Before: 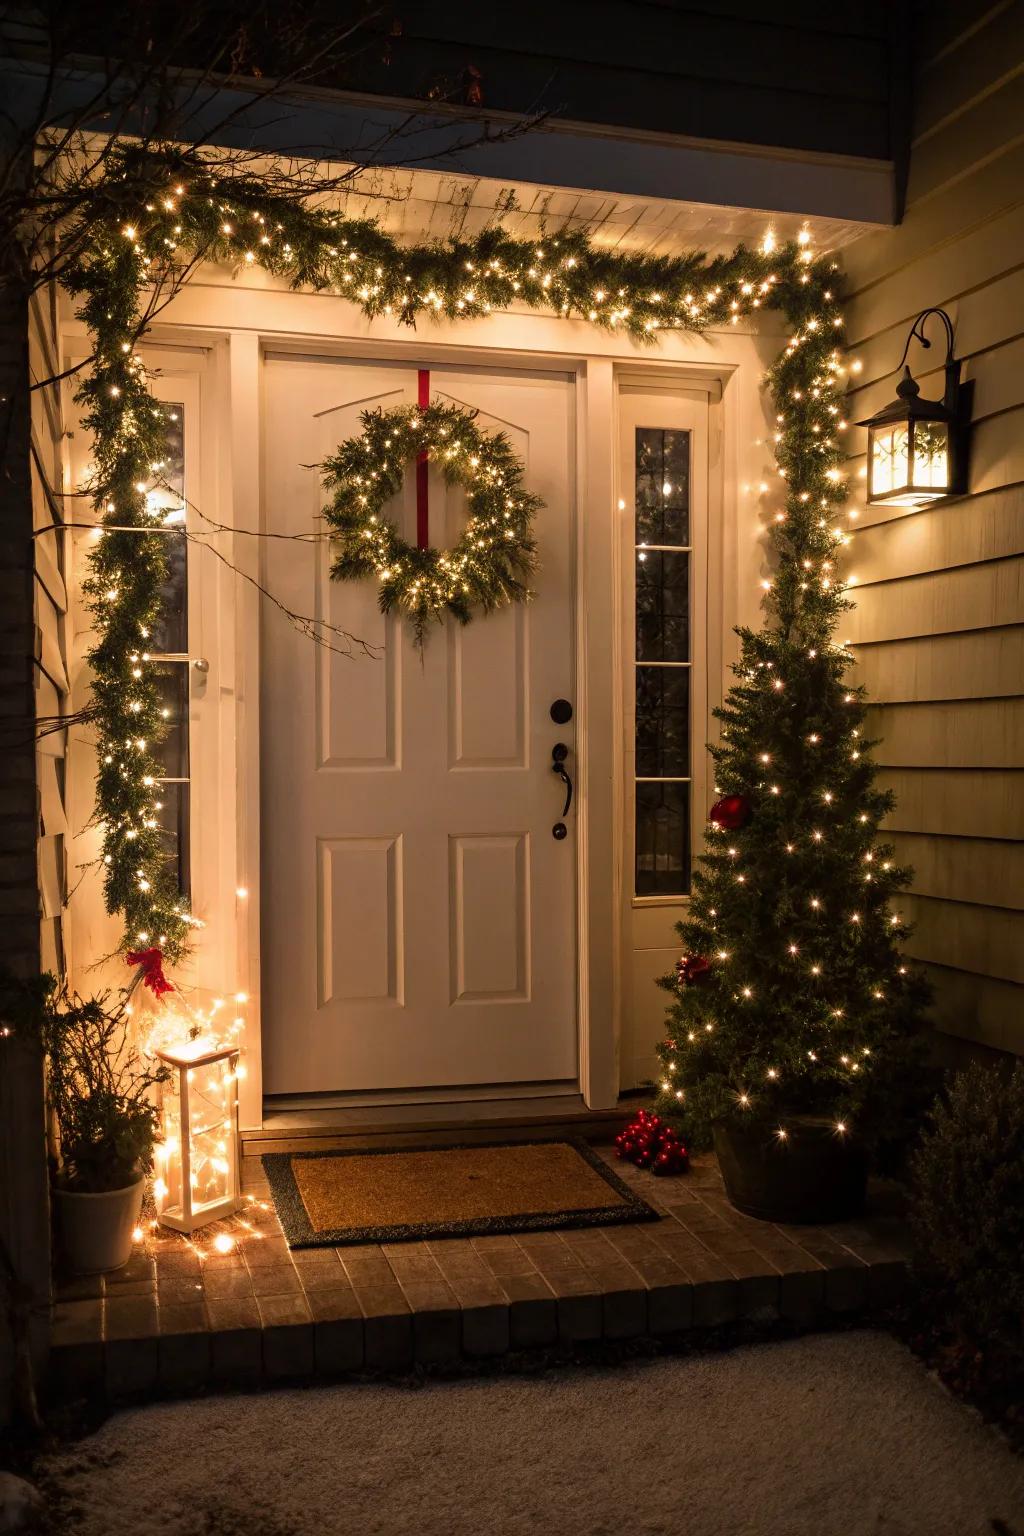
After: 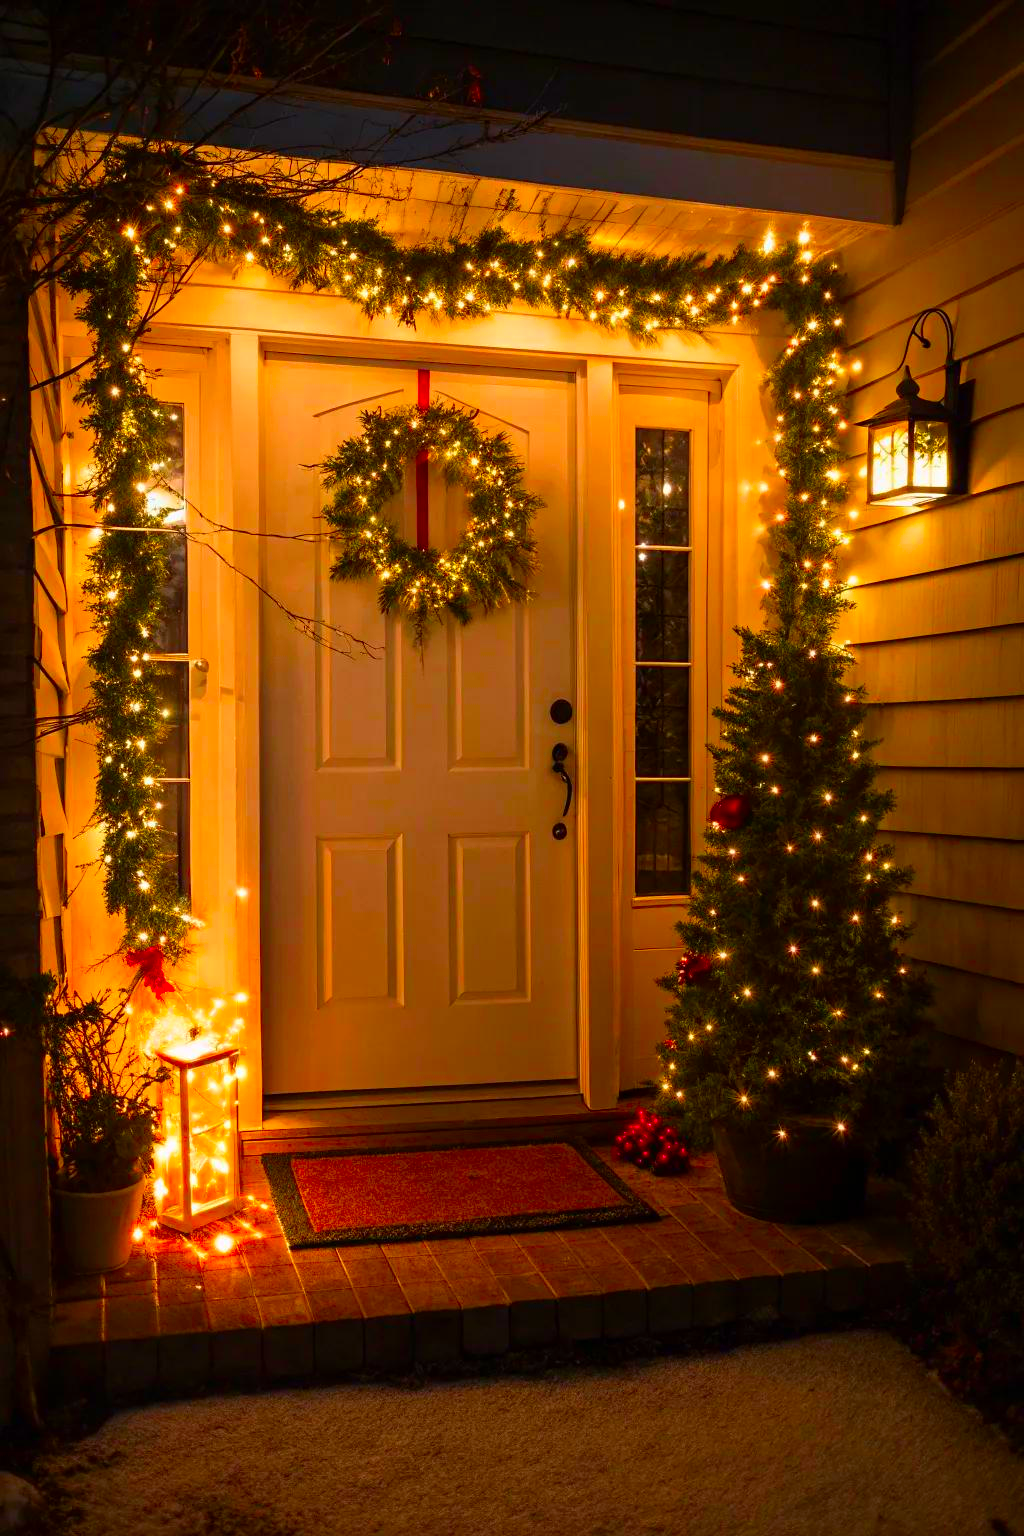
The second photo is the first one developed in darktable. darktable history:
color correction: highlights b* -0.022, saturation 2.13
